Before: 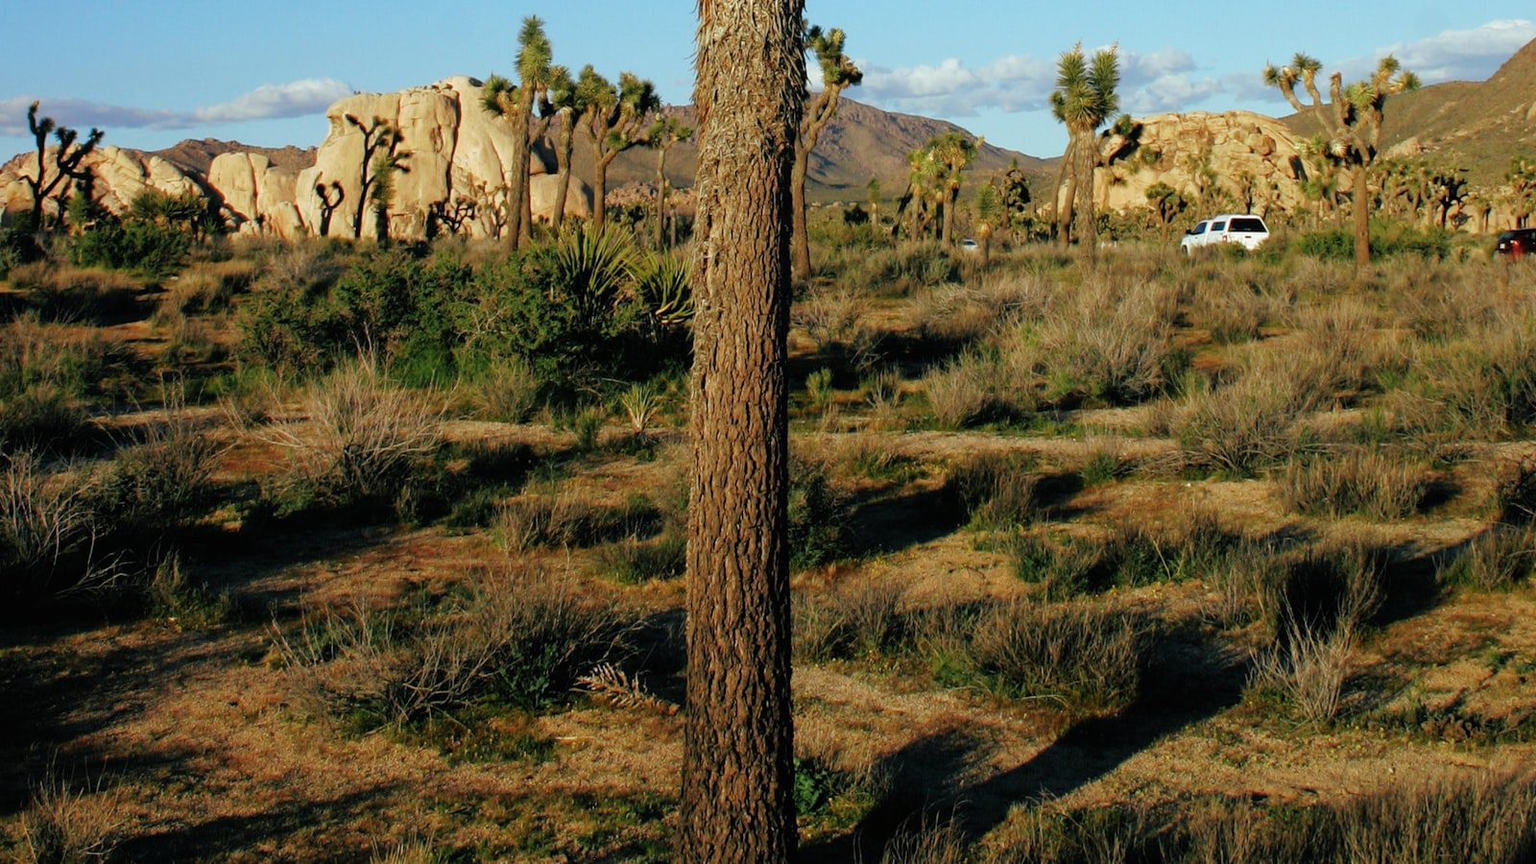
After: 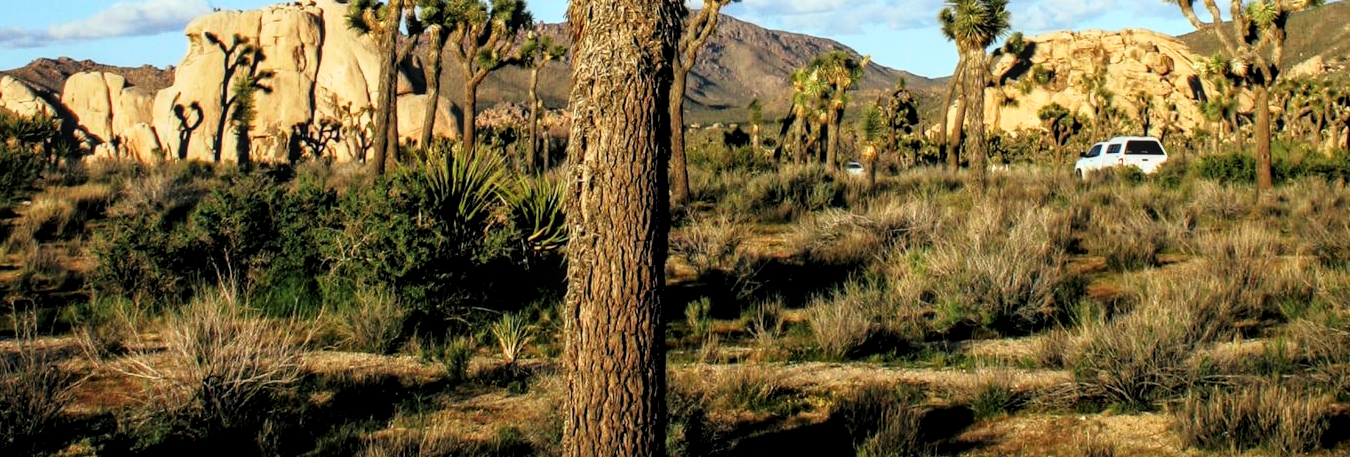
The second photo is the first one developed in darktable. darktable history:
crop and rotate: left 9.69%, top 9.721%, right 5.934%, bottom 39.407%
local contrast: on, module defaults
tone curve: curves: ch0 [(0.016, 0.011) (0.084, 0.026) (0.469, 0.508) (0.721, 0.862) (1, 1)], color space Lab, linked channels, preserve colors none
